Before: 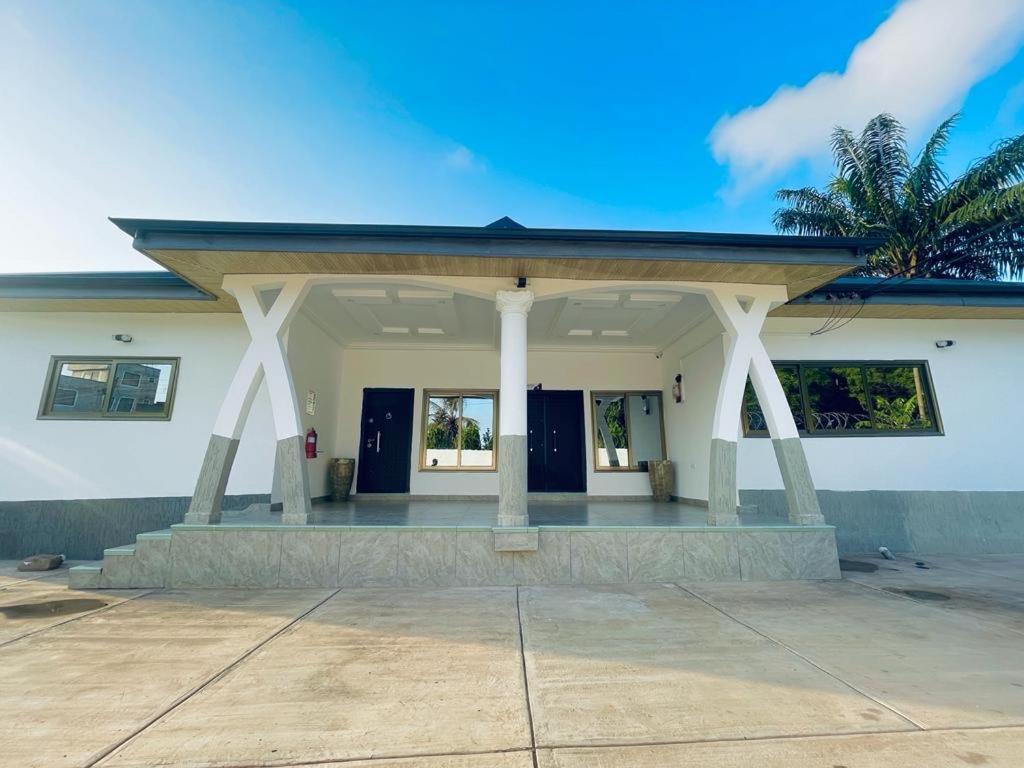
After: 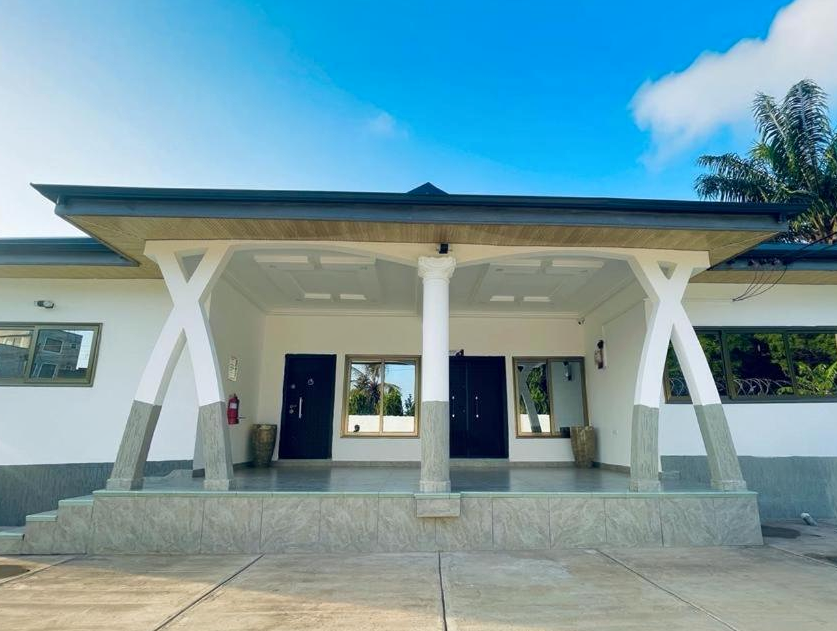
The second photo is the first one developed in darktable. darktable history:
crop and rotate: left 7.63%, top 4.517%, right 10.627%, bottom 13.264%
local contrast: mode bilateral grid, contrast 21, coarseness 49, detail 119%, midtone range 0.2
